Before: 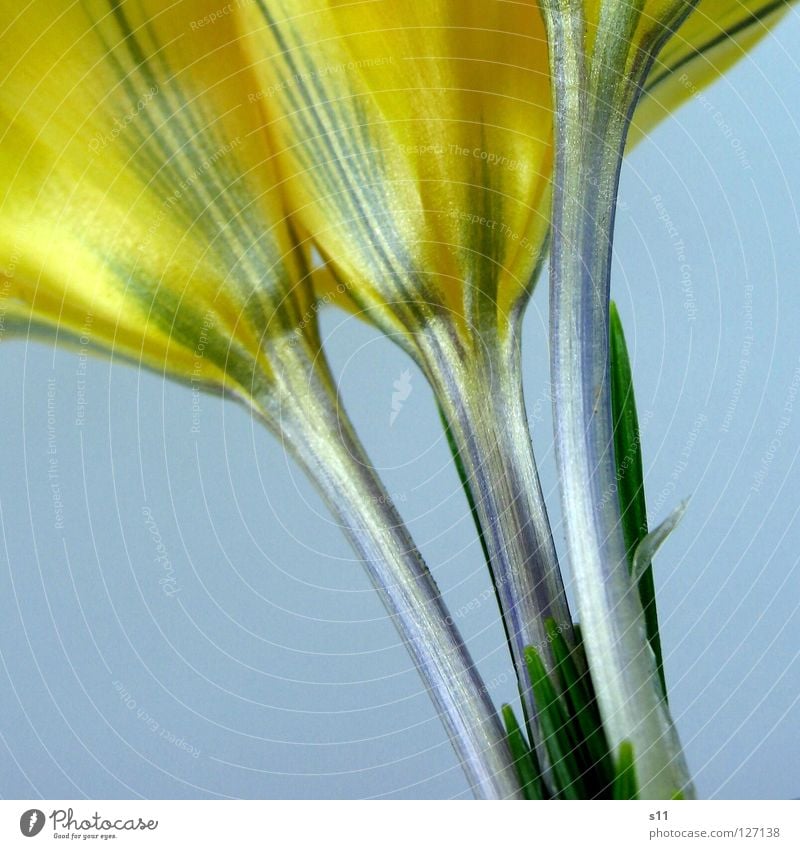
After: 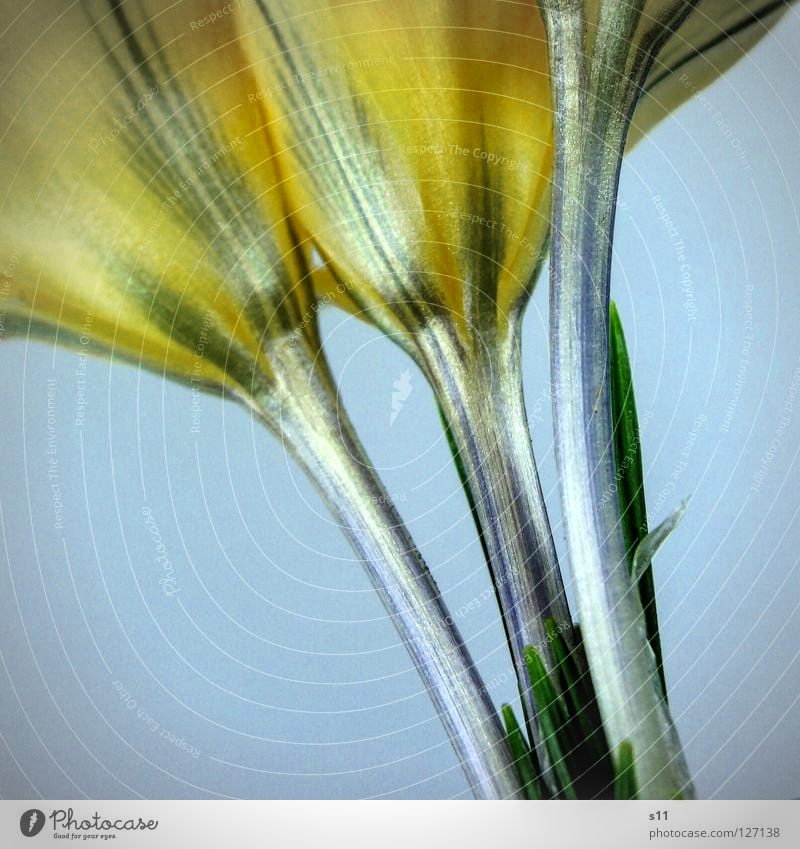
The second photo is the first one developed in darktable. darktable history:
vignetting: automatic ratio true
color zones: curves: ch0 [(0.11, 0.396) (0.195, 0.36) (0.25, 0.5) (0.303, 0.412) (0.357, 0.544) (0.75, 0.5) (0.967, 0.328)]; ch1 [(0, 0.468) (0.112, 0.512) (0.202, 0.6) (0.25, 0.5) (0.307, 0.352) (0.357, 0.544) (0.75, 0.5) (0.963, 0.524)]
tone curve: curves: ch0 [(0, 0) (0.118, 0.034) (0.182, 0.124) (0.265, 0.214) (0.504, 0.508) (0.783, 0.825) (1, 1)], color space Lab, linked channels, preserve colors none
local contrast: on, module defaults
